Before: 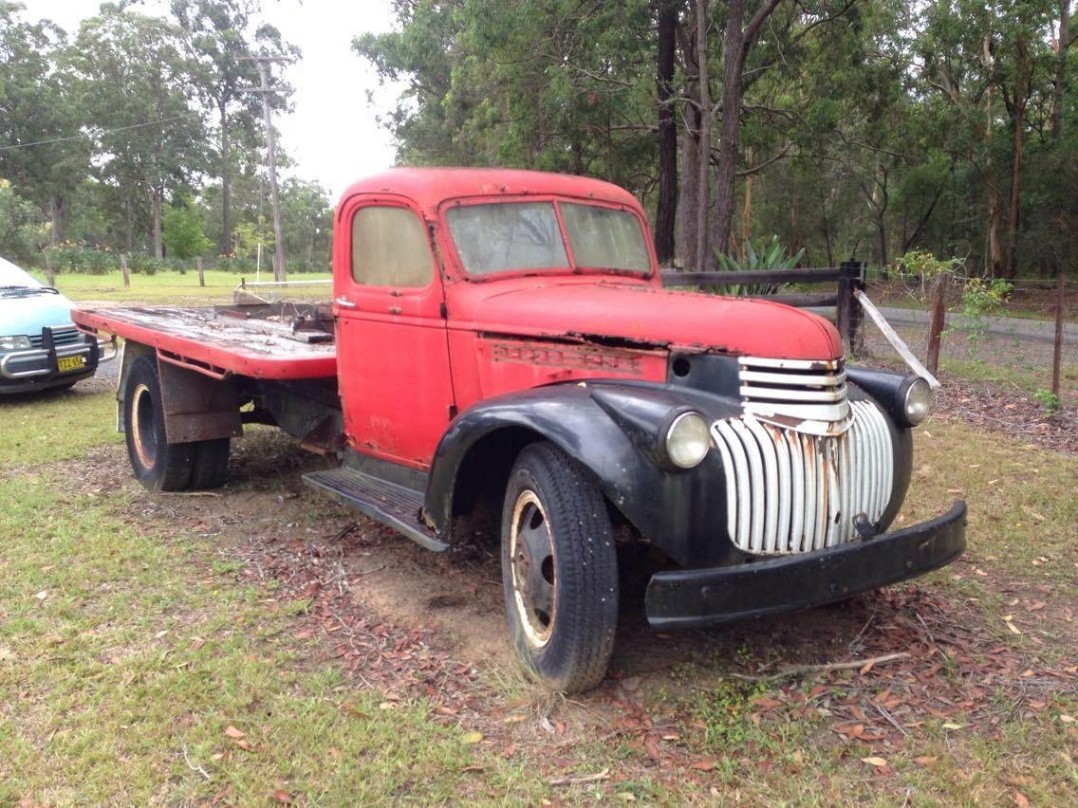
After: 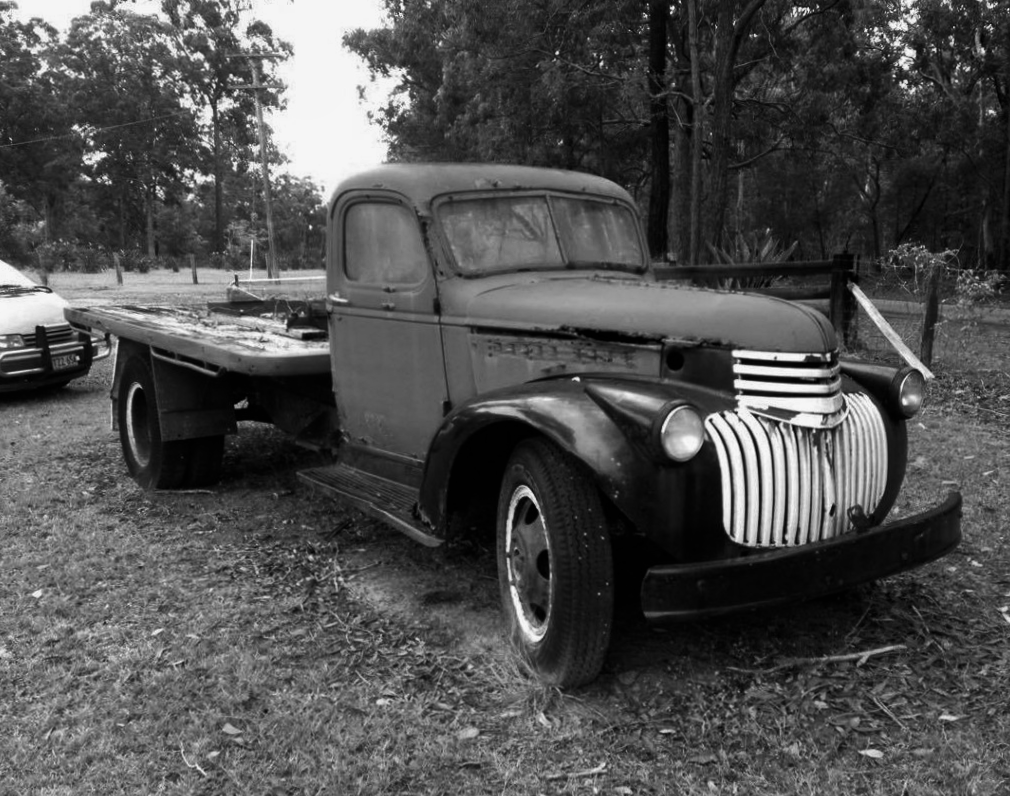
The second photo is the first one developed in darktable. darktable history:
crop and rotate: right 5.167%
rotate and perspective: rotation -0.45°, automatic cropping original format, crop left 0.008, crop right 0.992, crop top 0.012, crop bottom 0.988
shadows and highlights: soften with gaussian
contrast brightness saturation: contrast -0.03, brightness -0.59, saturation -1
